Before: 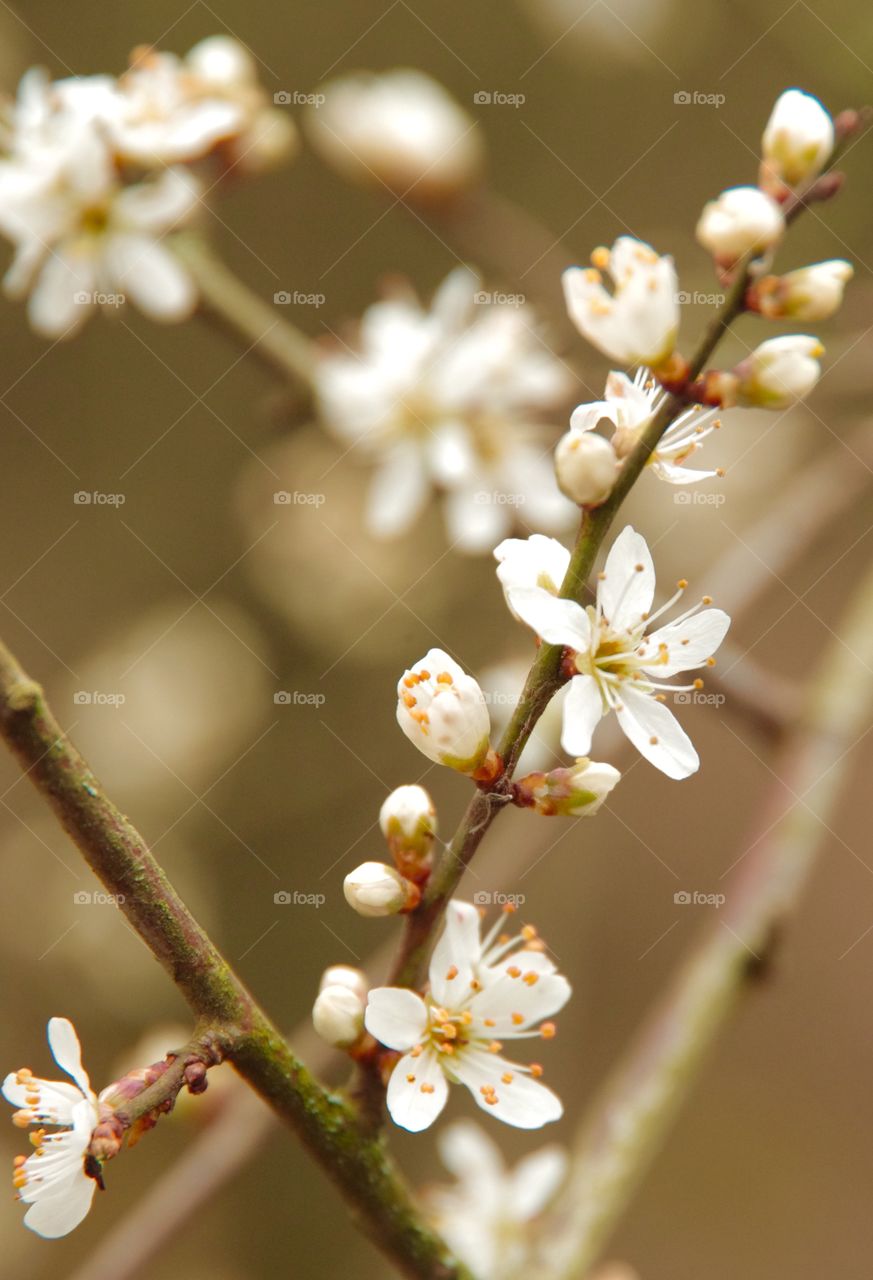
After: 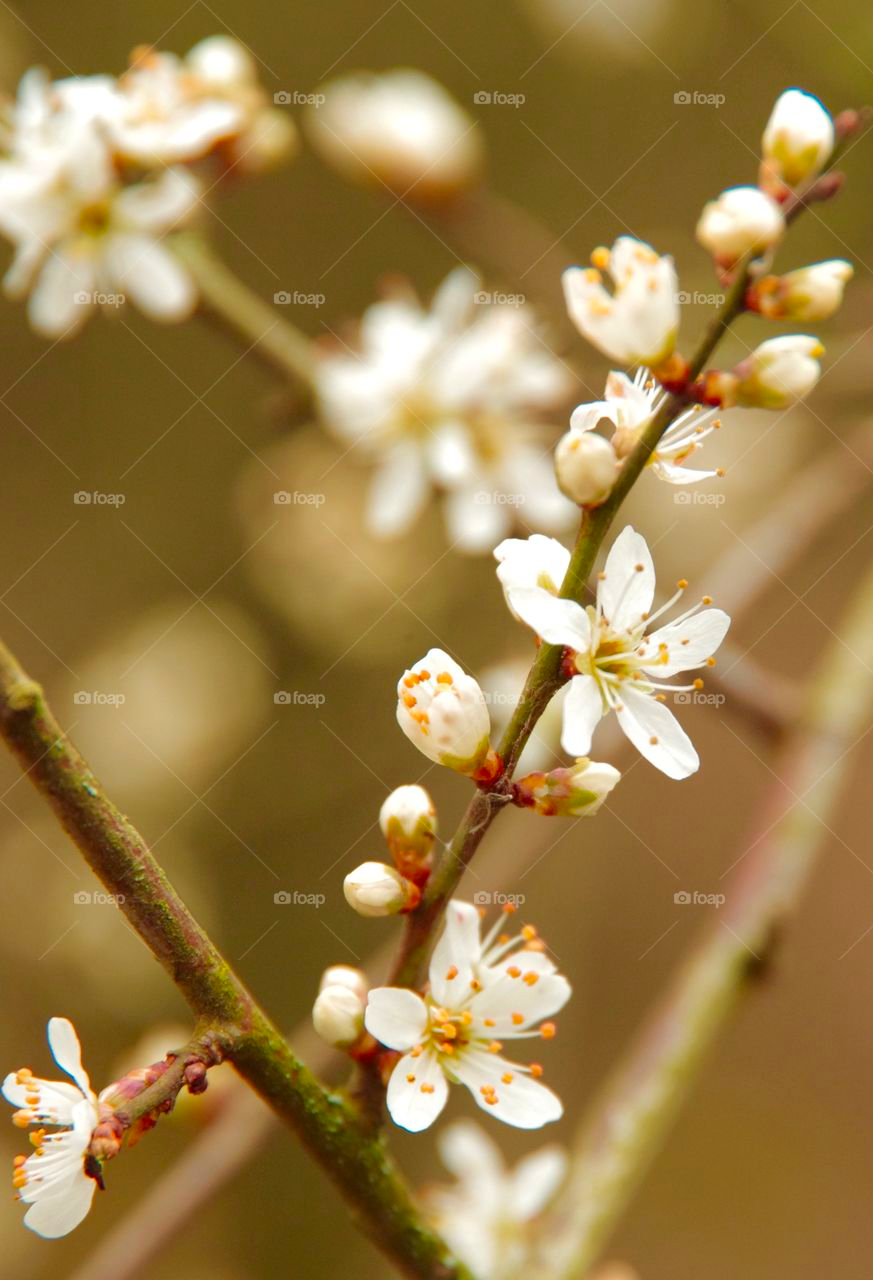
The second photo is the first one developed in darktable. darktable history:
color correction: highlights b* 0.018, saturation 1.34
